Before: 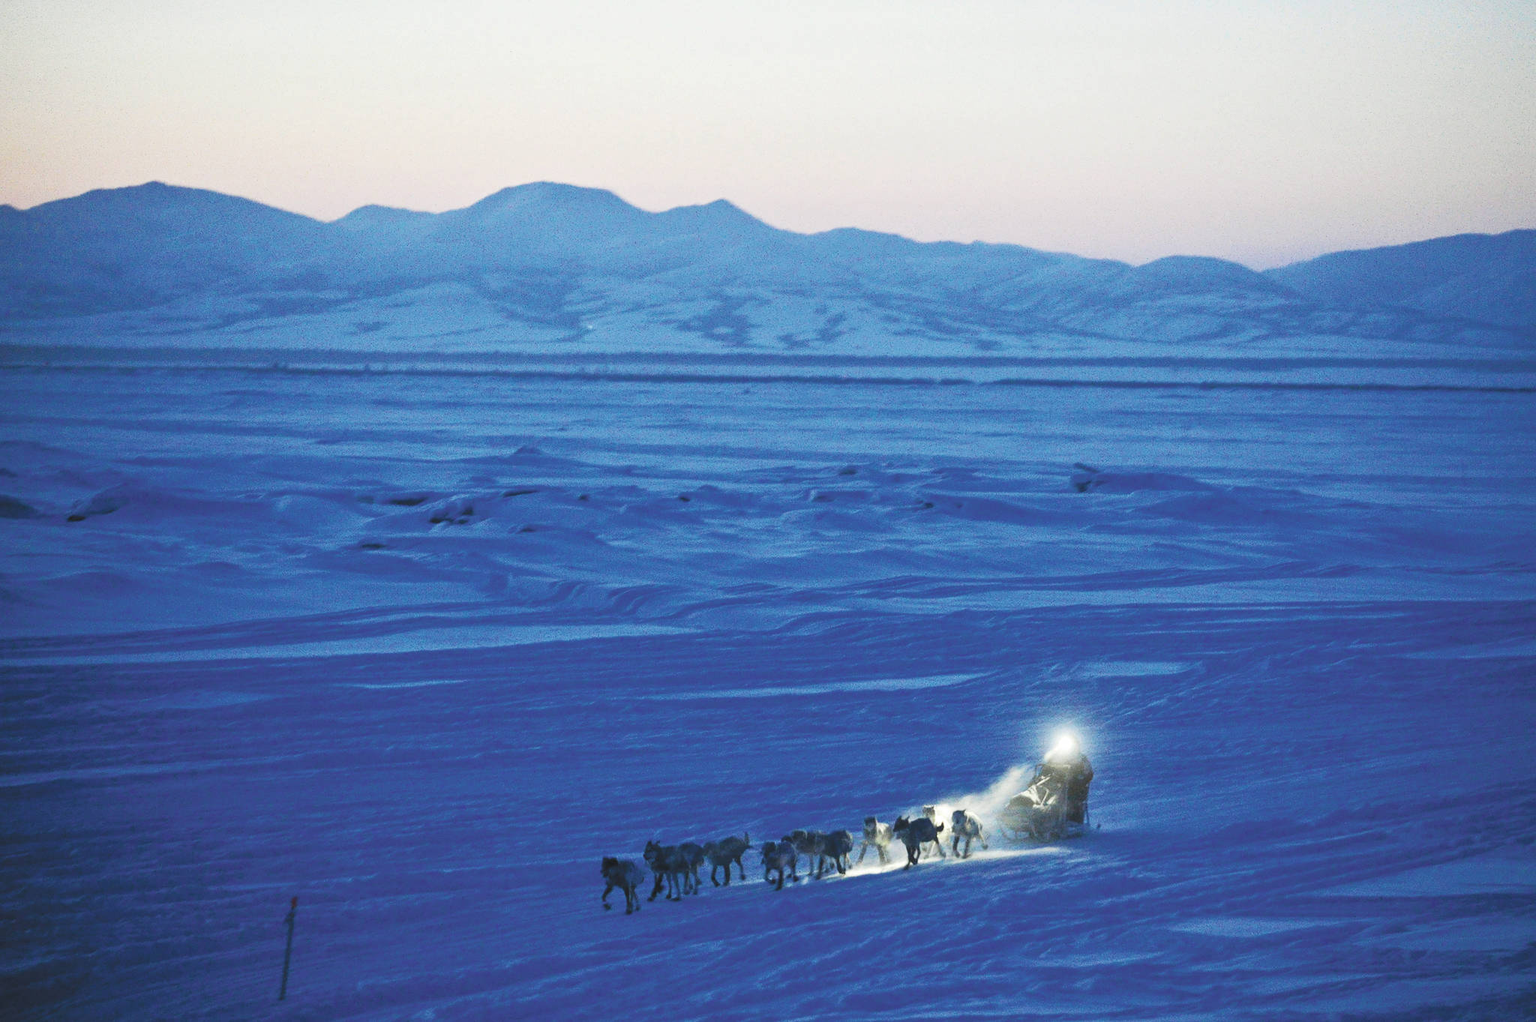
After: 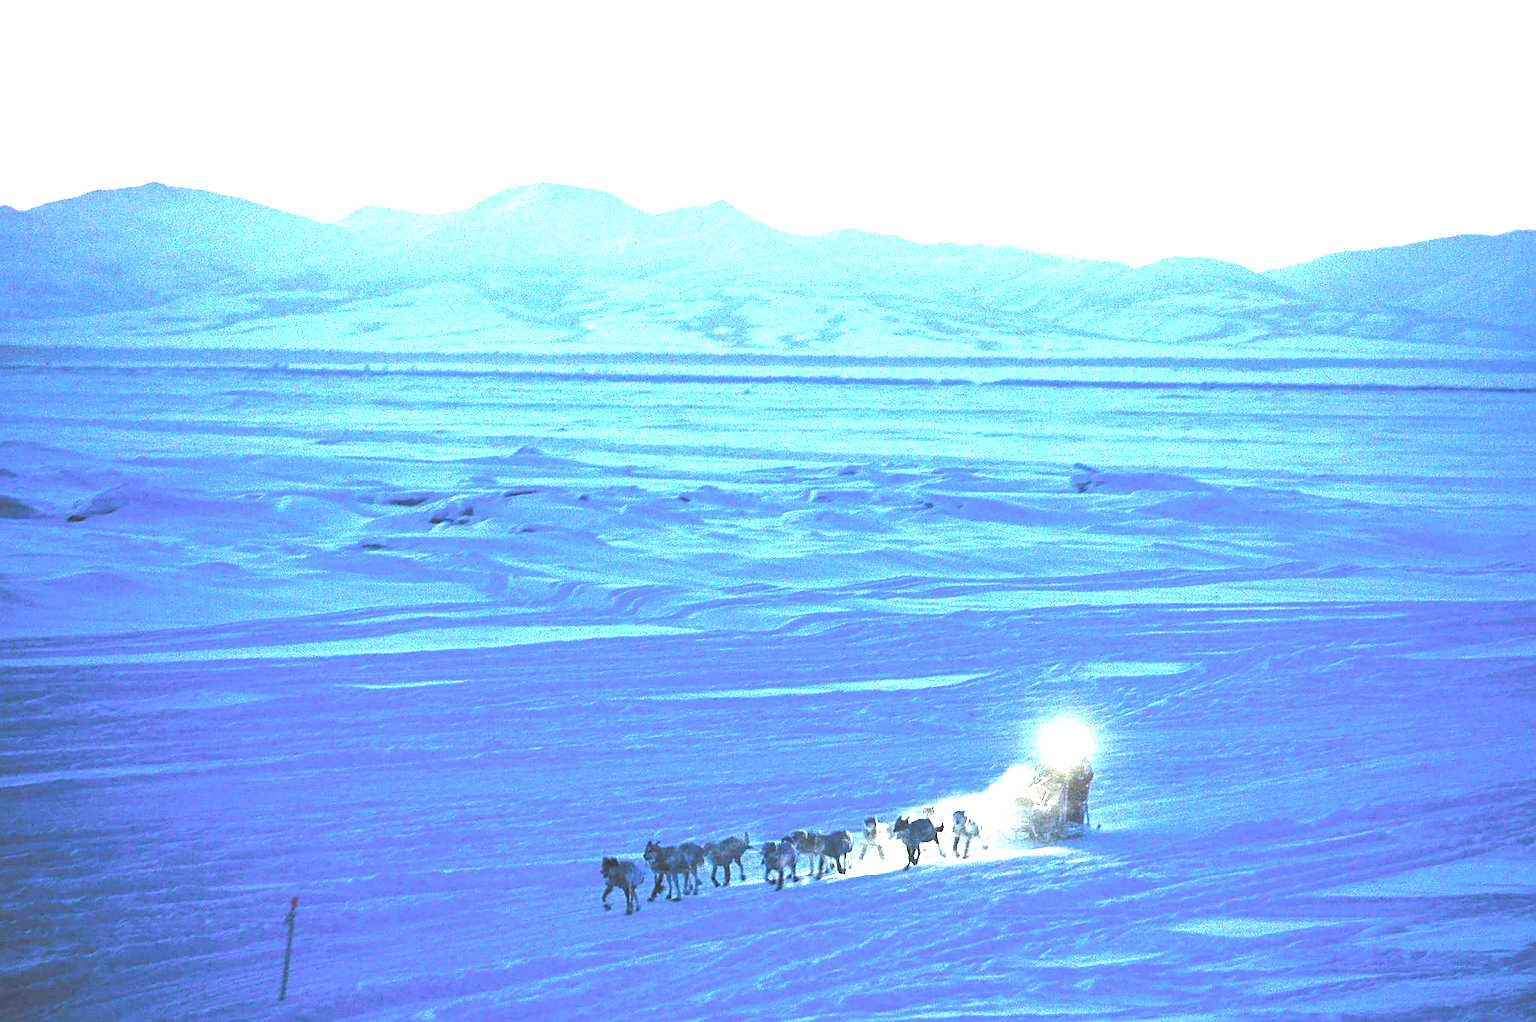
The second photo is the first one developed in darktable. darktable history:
sharpen: on, module defaults
exposure: exposure 2.003 EV, compensate highlight preservation false
